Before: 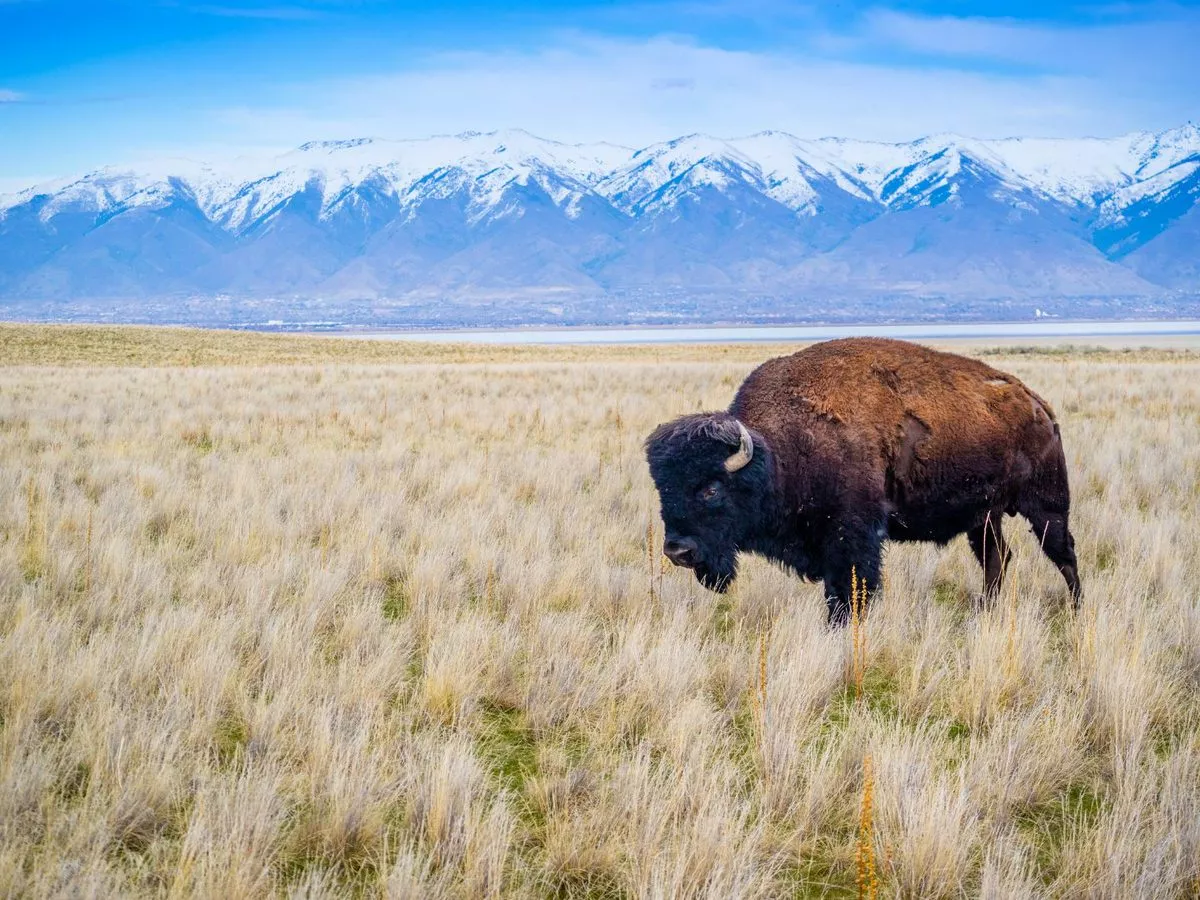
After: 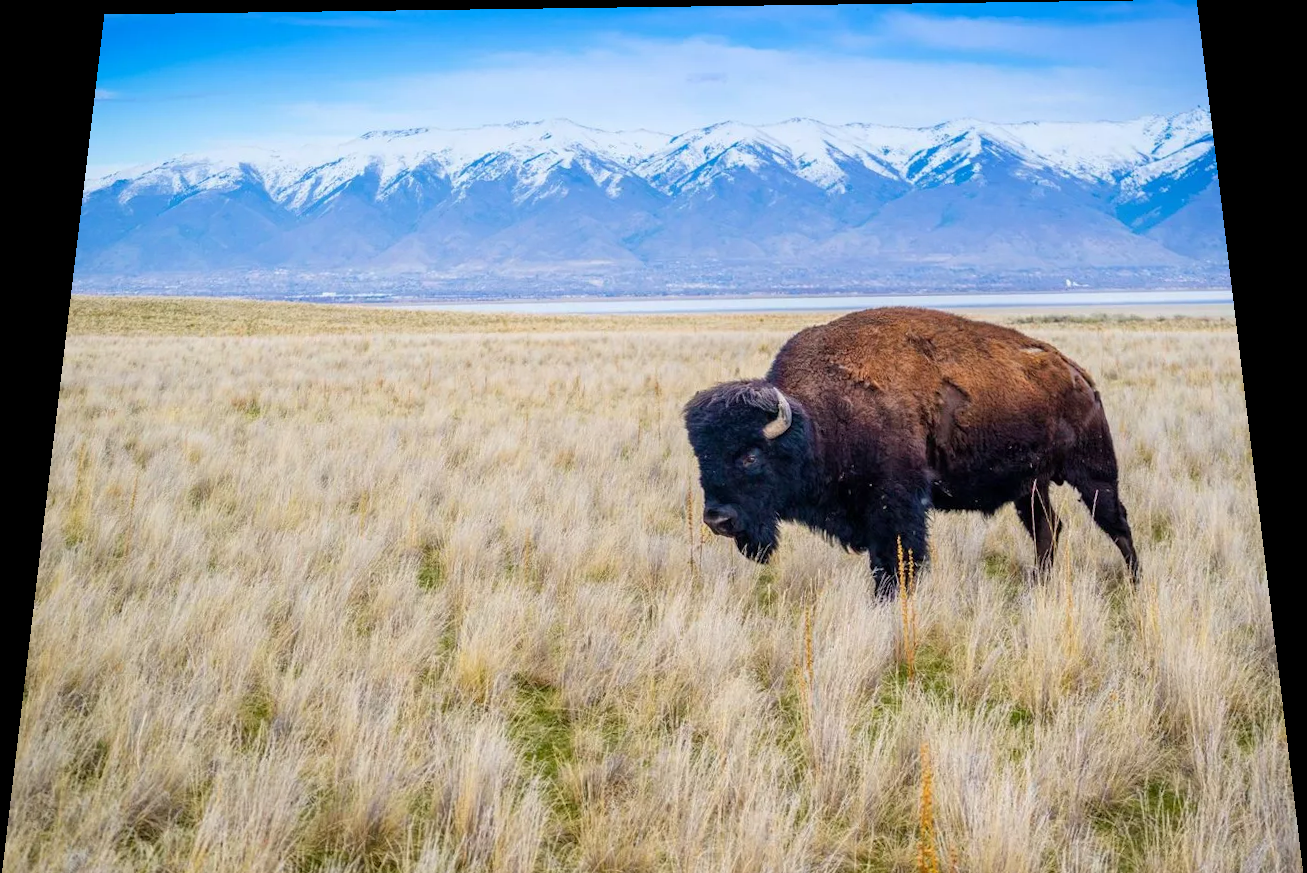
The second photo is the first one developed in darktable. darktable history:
rotate and perspective: rotation 0.128°, lens shift (vertical) -0.181, lens shift (horizontal) -0.044, shear 0.001, automatic cropping off
crop and rotate: top 0%, bottom 5.097%
